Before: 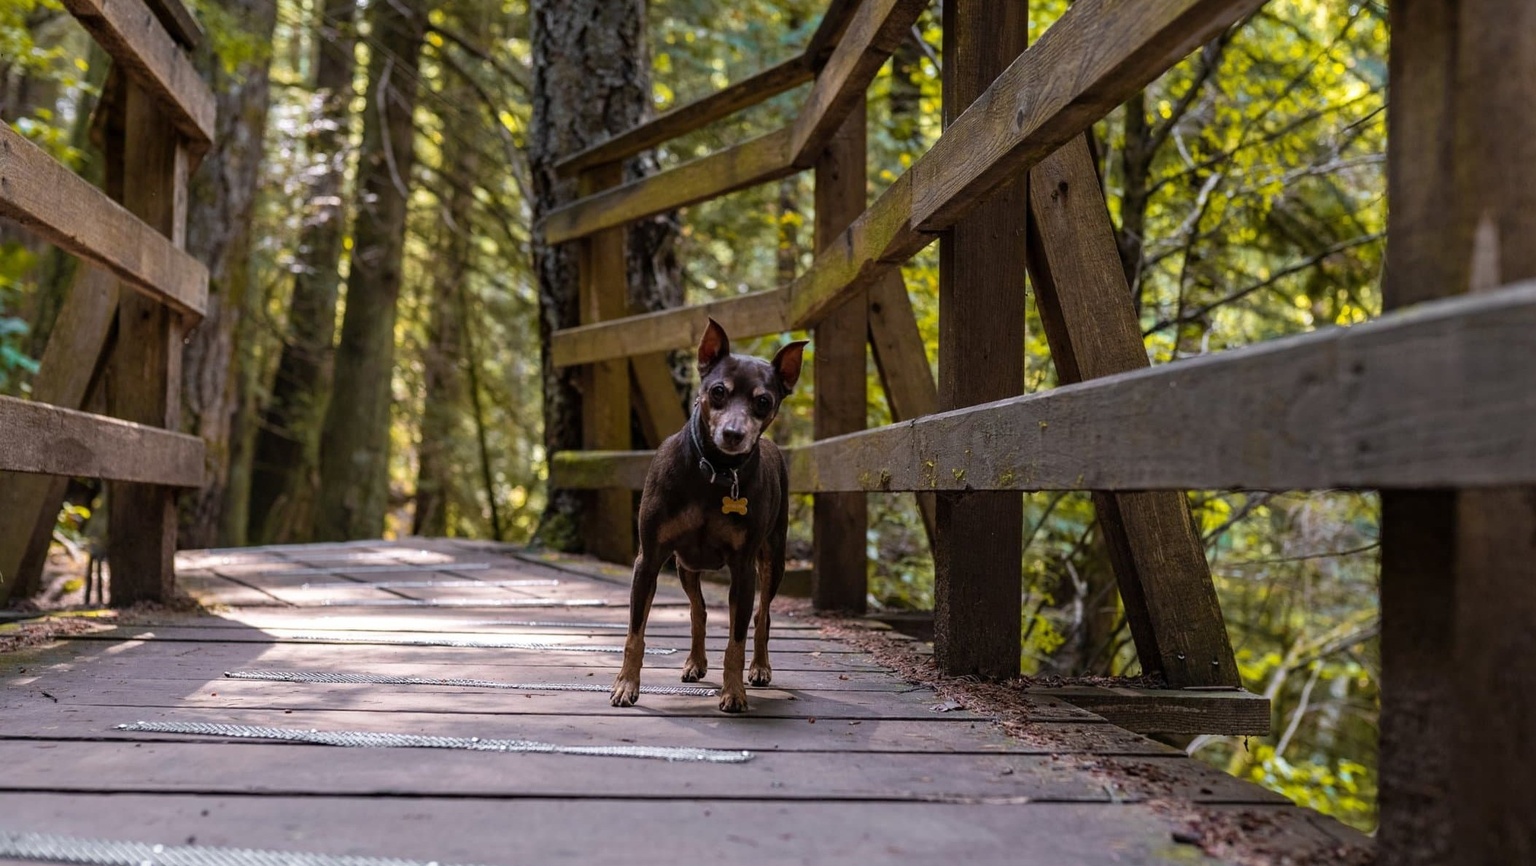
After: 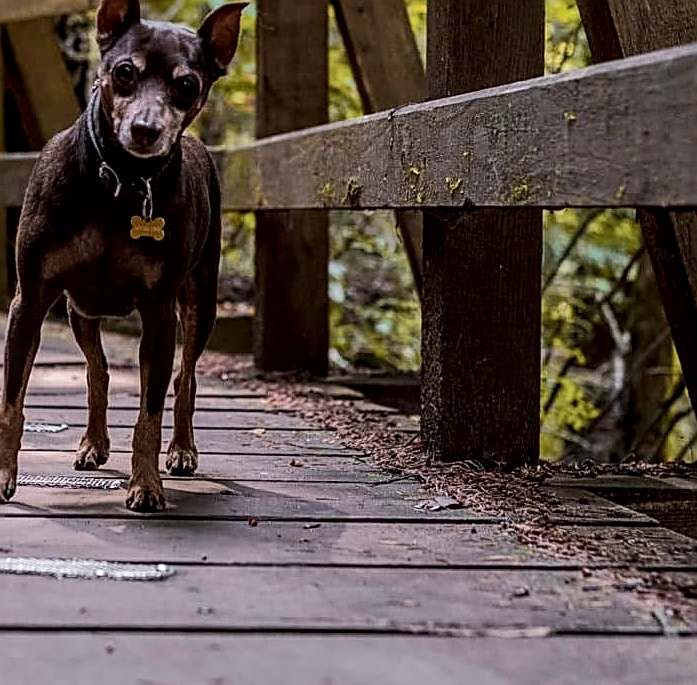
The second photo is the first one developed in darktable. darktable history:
crop: left 40.878%, top 39.176%, right 25.993%, bottom 3.081%
sharpen: amount 1
tone curve: curves: ch0 [(0, 0) (0.052, 0.018) (0.236, 0.207) (0.41, 0.417) (0.485, 0.518) (0.54, 0.584) (0.625, 0.666) (0.845, 0.828) (0.994, 0.964)]; ch1 [(0, 0) (0.136, 0.146) (0.317, 0.34) (0.382, 0.408) (0.434, 0.441) (0.472, 0.479) (0.498, 0.501) (0.557, 0.558) (0.616, 0.59) (0.739, 0.7) (1, 1)]; ch2 [(0, 0) (0.352, 0.403) (0.447, 0.466) (0.482, 0.482) (0.528, 0.526) (0.586, 0.577) (0.618, 0.621) (0.785, 0.747) (1, 1)], color space Lab, independent channels, preserve colors none
local contrast: on, module defaults
